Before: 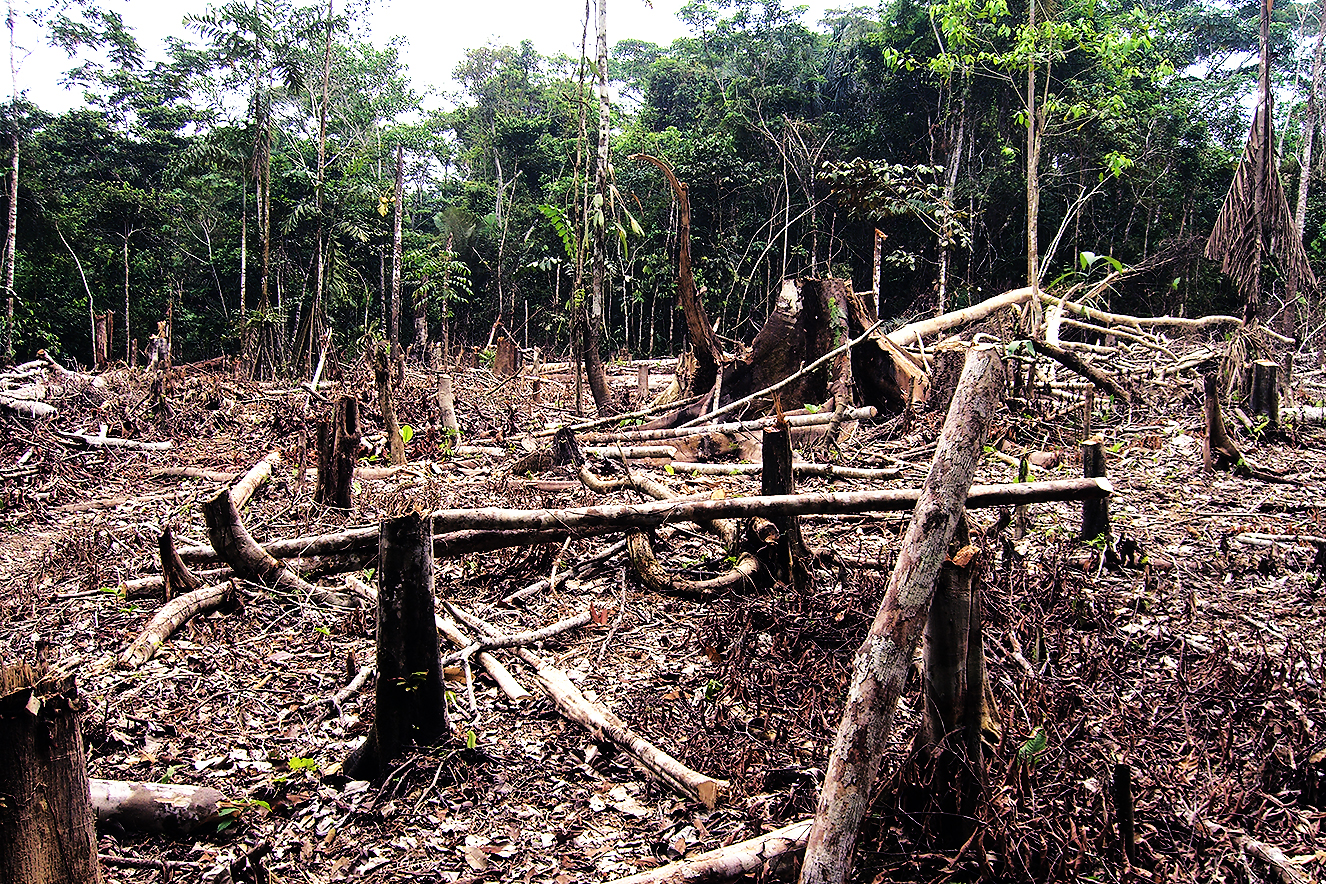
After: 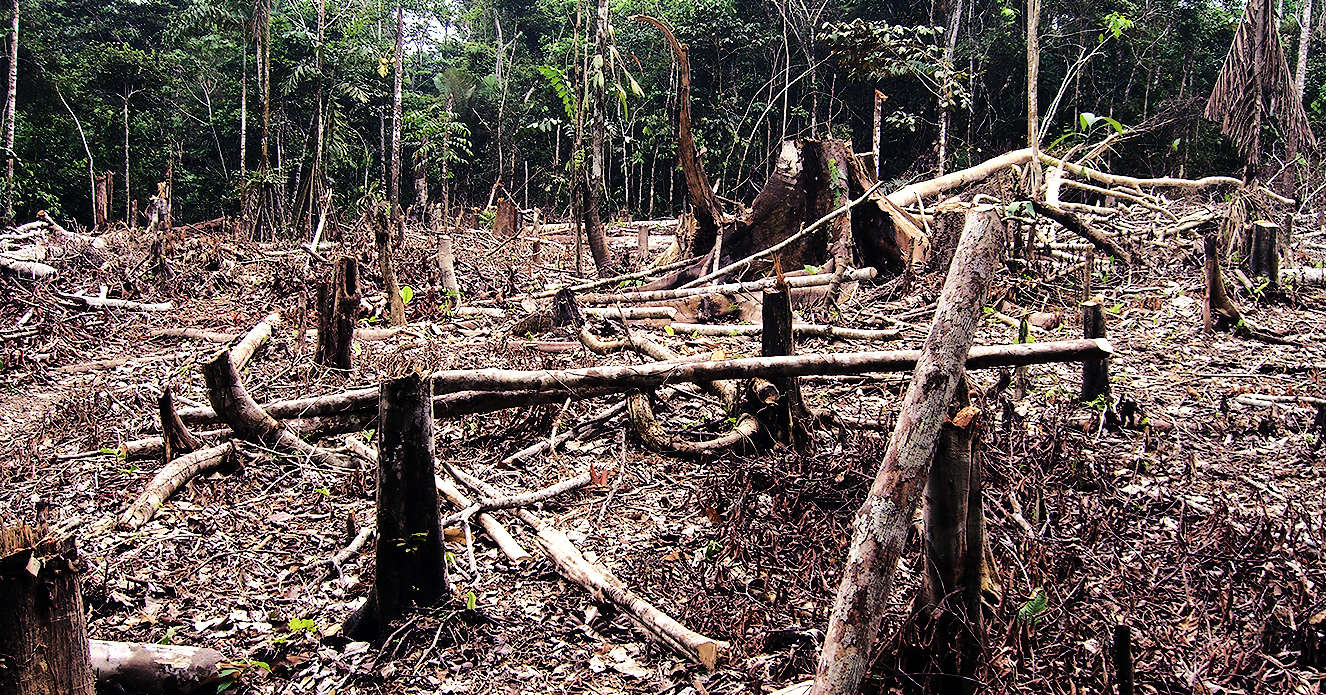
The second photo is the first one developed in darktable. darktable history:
crop and rotate: top 15.832%, bottom 5.449%
base curve: curves: ch0 [(0, 0) (0.262, 0.32) (0.722, 0.705) (1, 1)], preserve colors none
